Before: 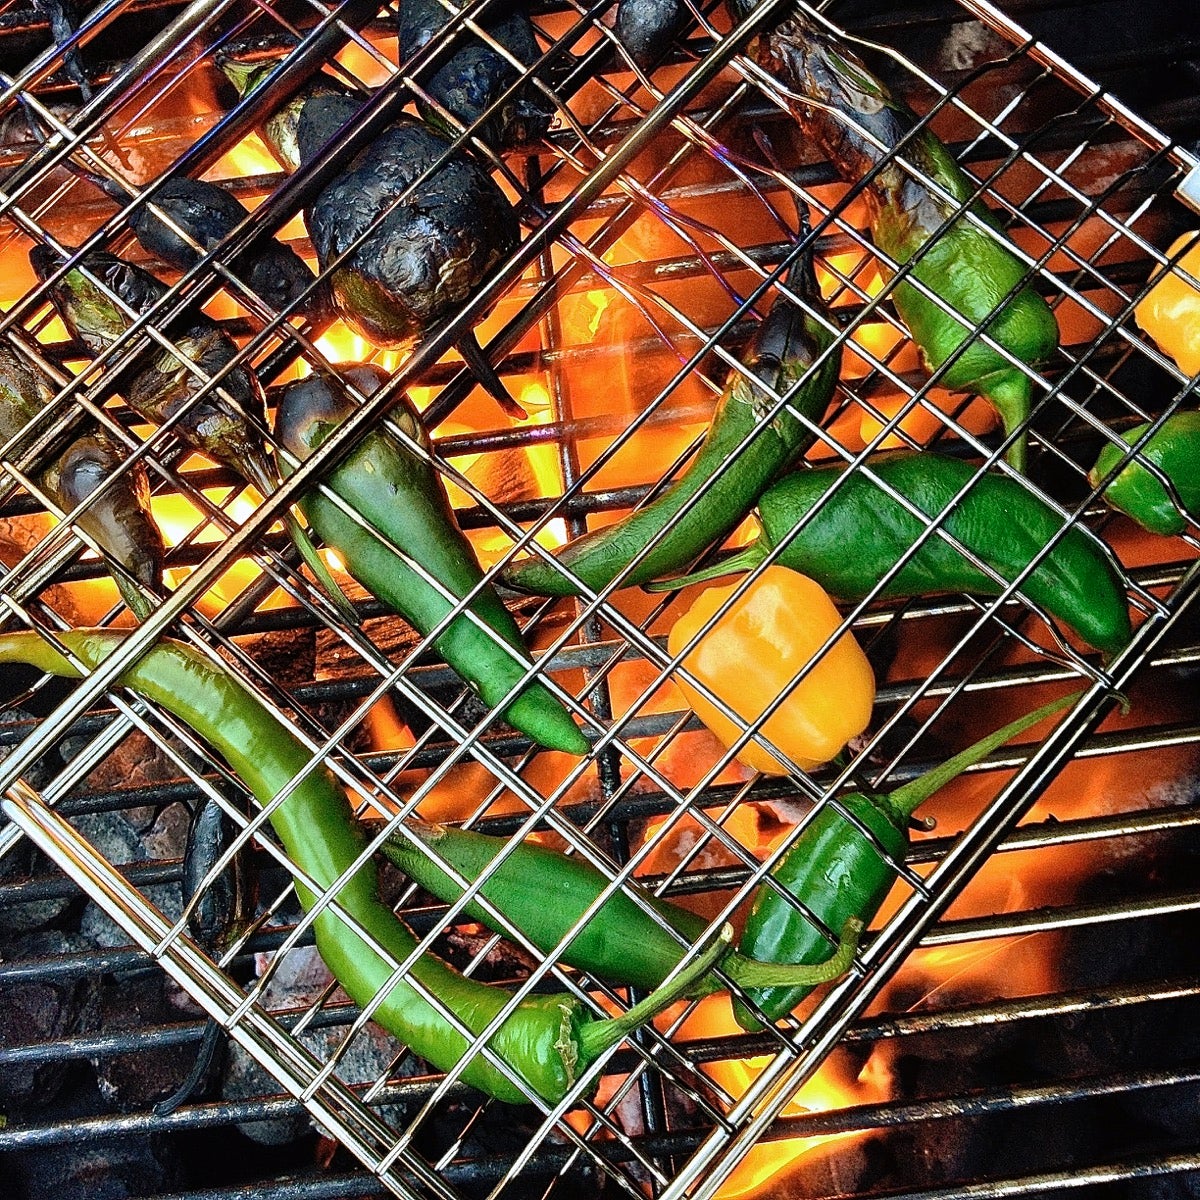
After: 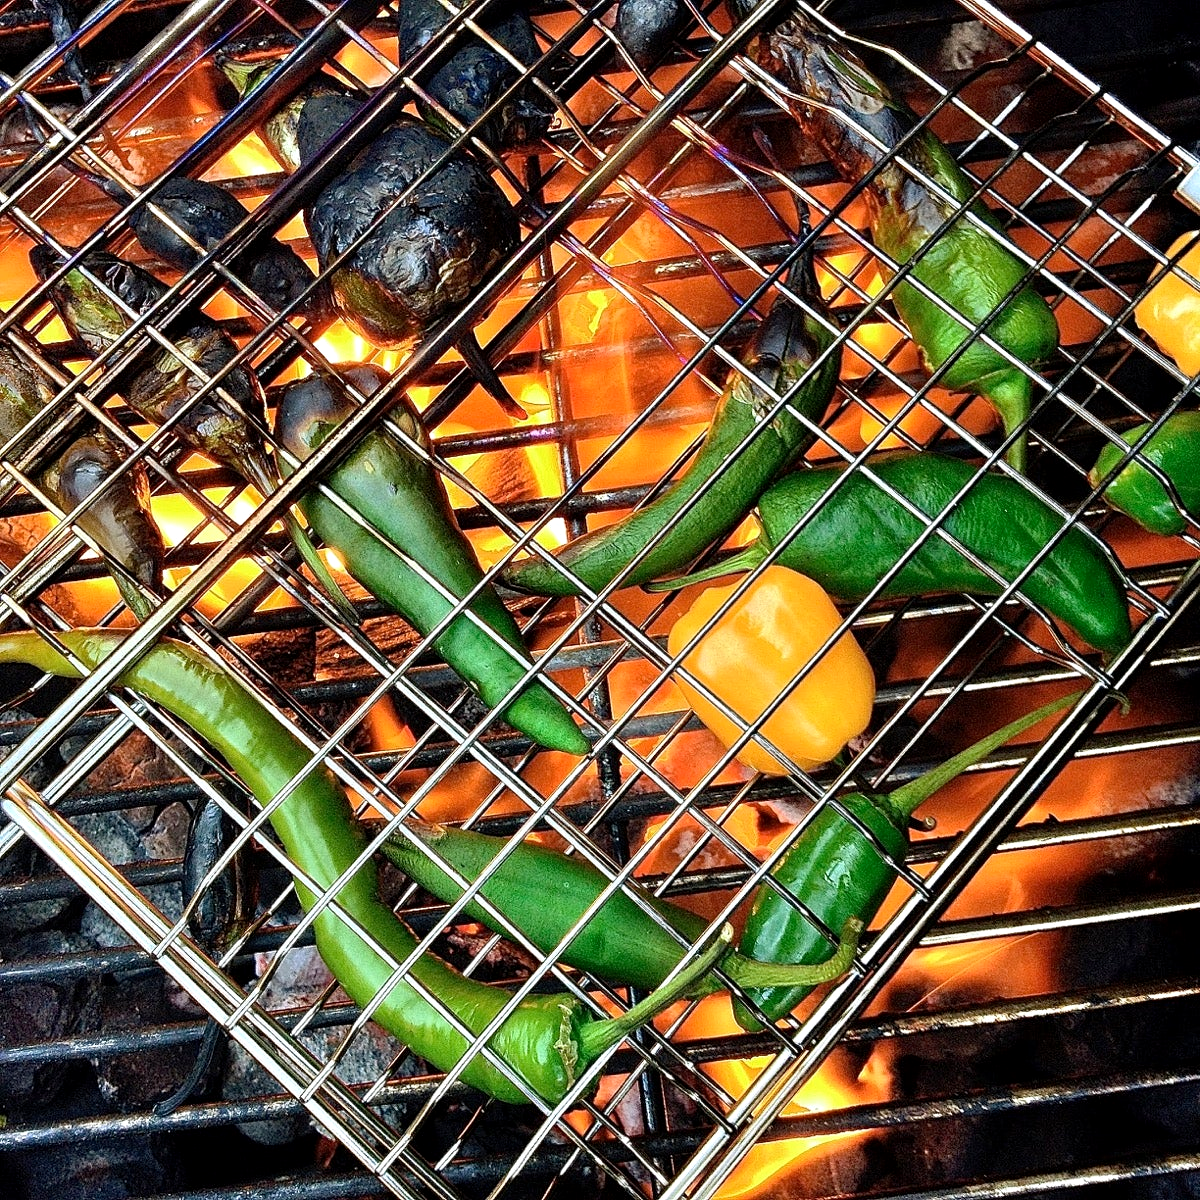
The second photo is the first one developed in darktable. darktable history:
exposure: black level correction 0.002, exposure 0.147 EV, compensate highlight preservation false
